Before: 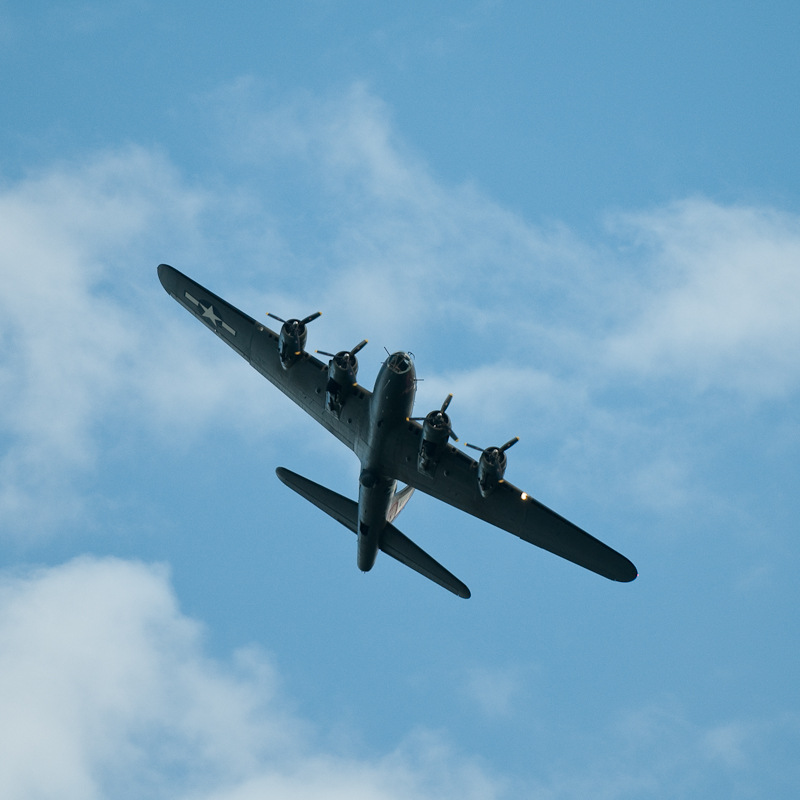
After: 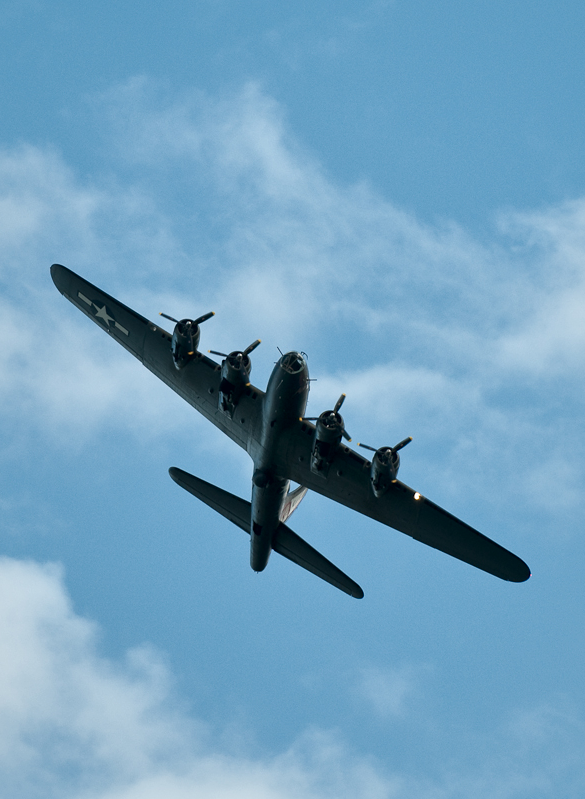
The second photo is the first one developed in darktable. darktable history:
local contrast: mode bilateral grid, contrast 25, coarseness 60, detail 151%, midtone range 0.2
crop: left 13.443%, right 13.31%
